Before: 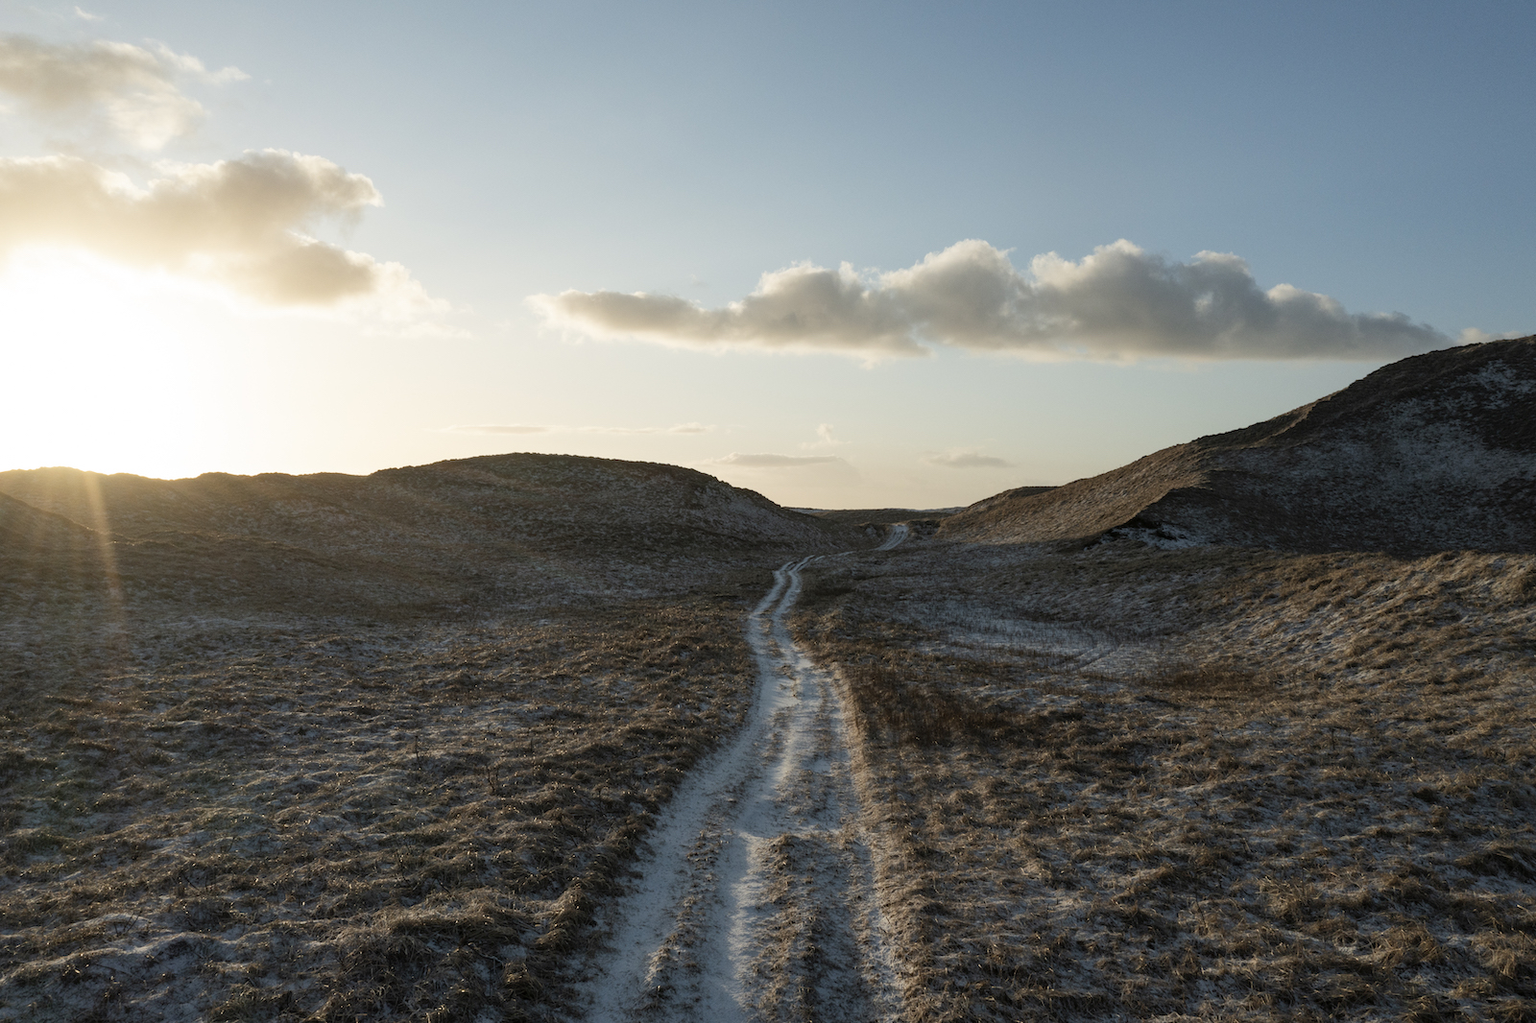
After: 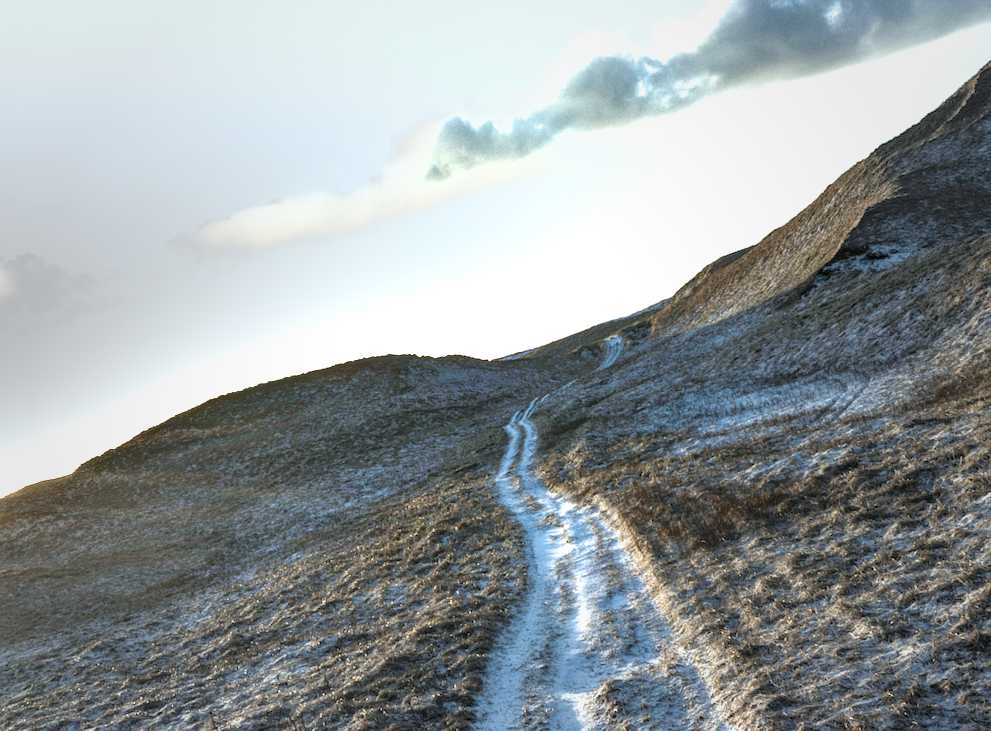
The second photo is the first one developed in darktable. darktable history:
vignetting: fall-off start 33.24%, fall-off radius 64.63%, brightness -0.182, saturation -0.297, width/height ratio 0.958
color calibration: illuminant custom, x 0.368, y 0.373, temperature 4341.6 K
crop and rotate: angle 19.38°, left 6.994%, right 3.691%, bottom 1.146%
exposure: black level correction 0, exposure 1.456 EV, compensate highlight preservation false
velvia: strength 32.51%, mid-tones bias 0.201
local contrast: on, module defaults
shadows and highlights: shadows 33.17, highlights -47.32, compress 49.76%, soften with gaussian
